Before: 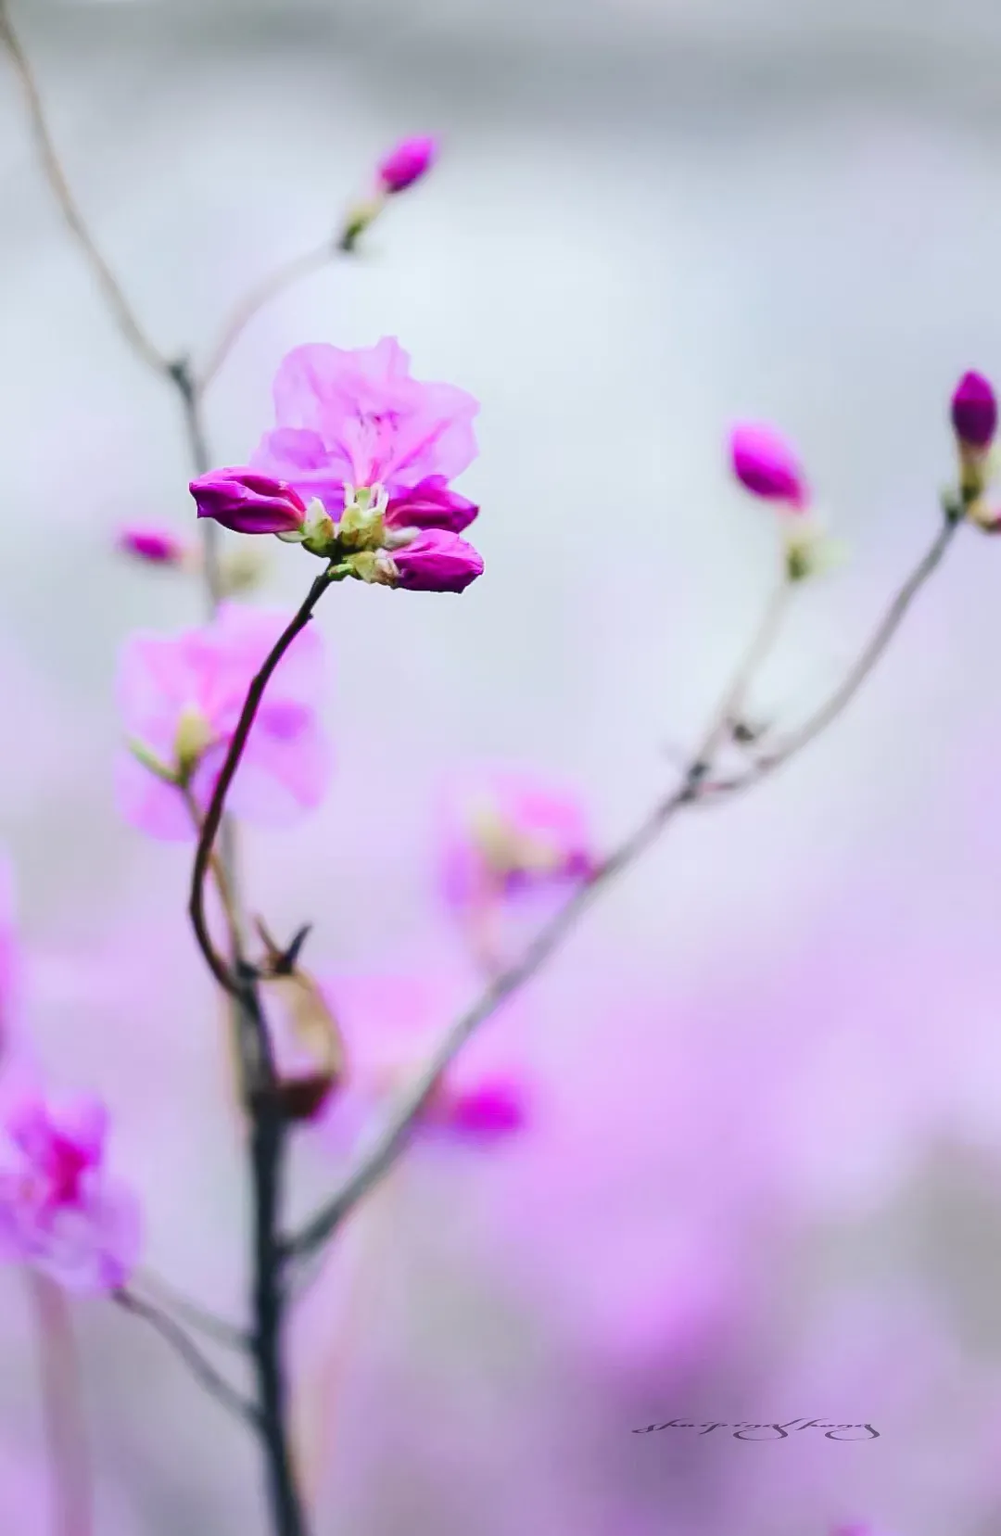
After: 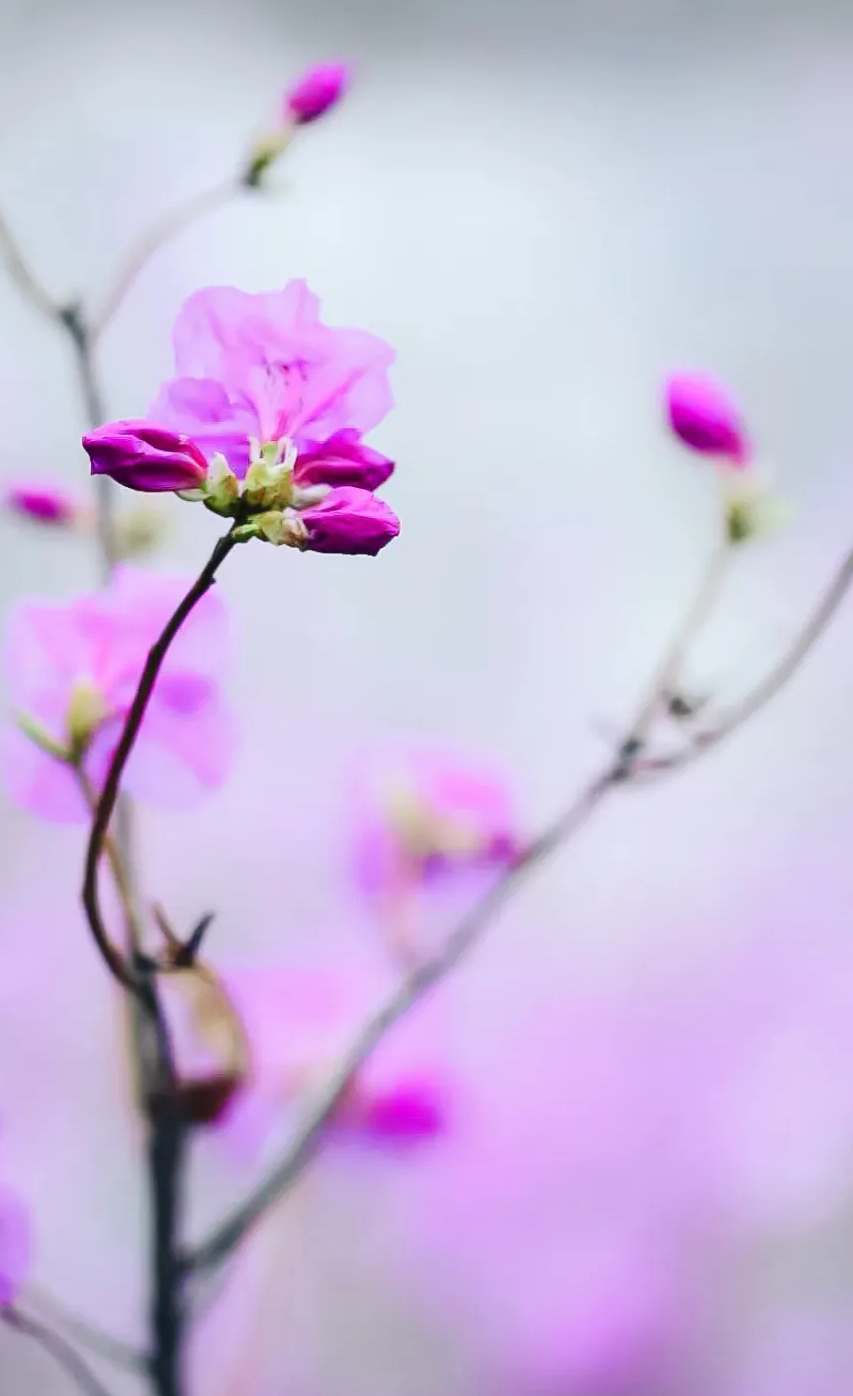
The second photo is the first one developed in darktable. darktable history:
crop: left 11.355%, top 5.091%, right 9.579%, bottom 10.616%
